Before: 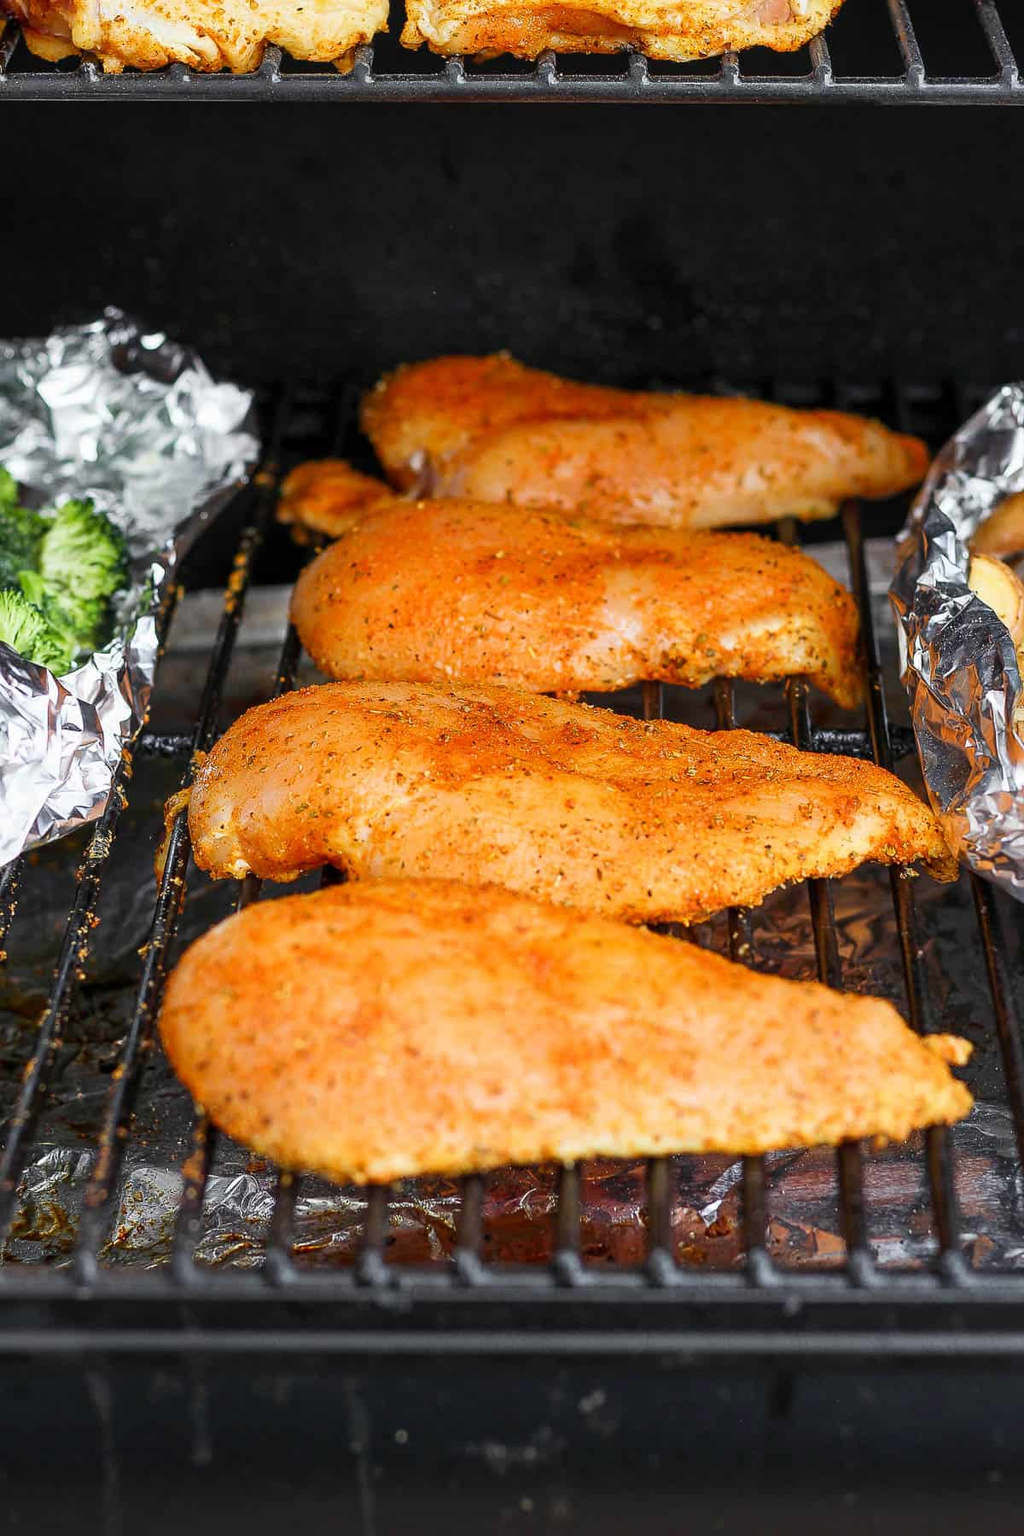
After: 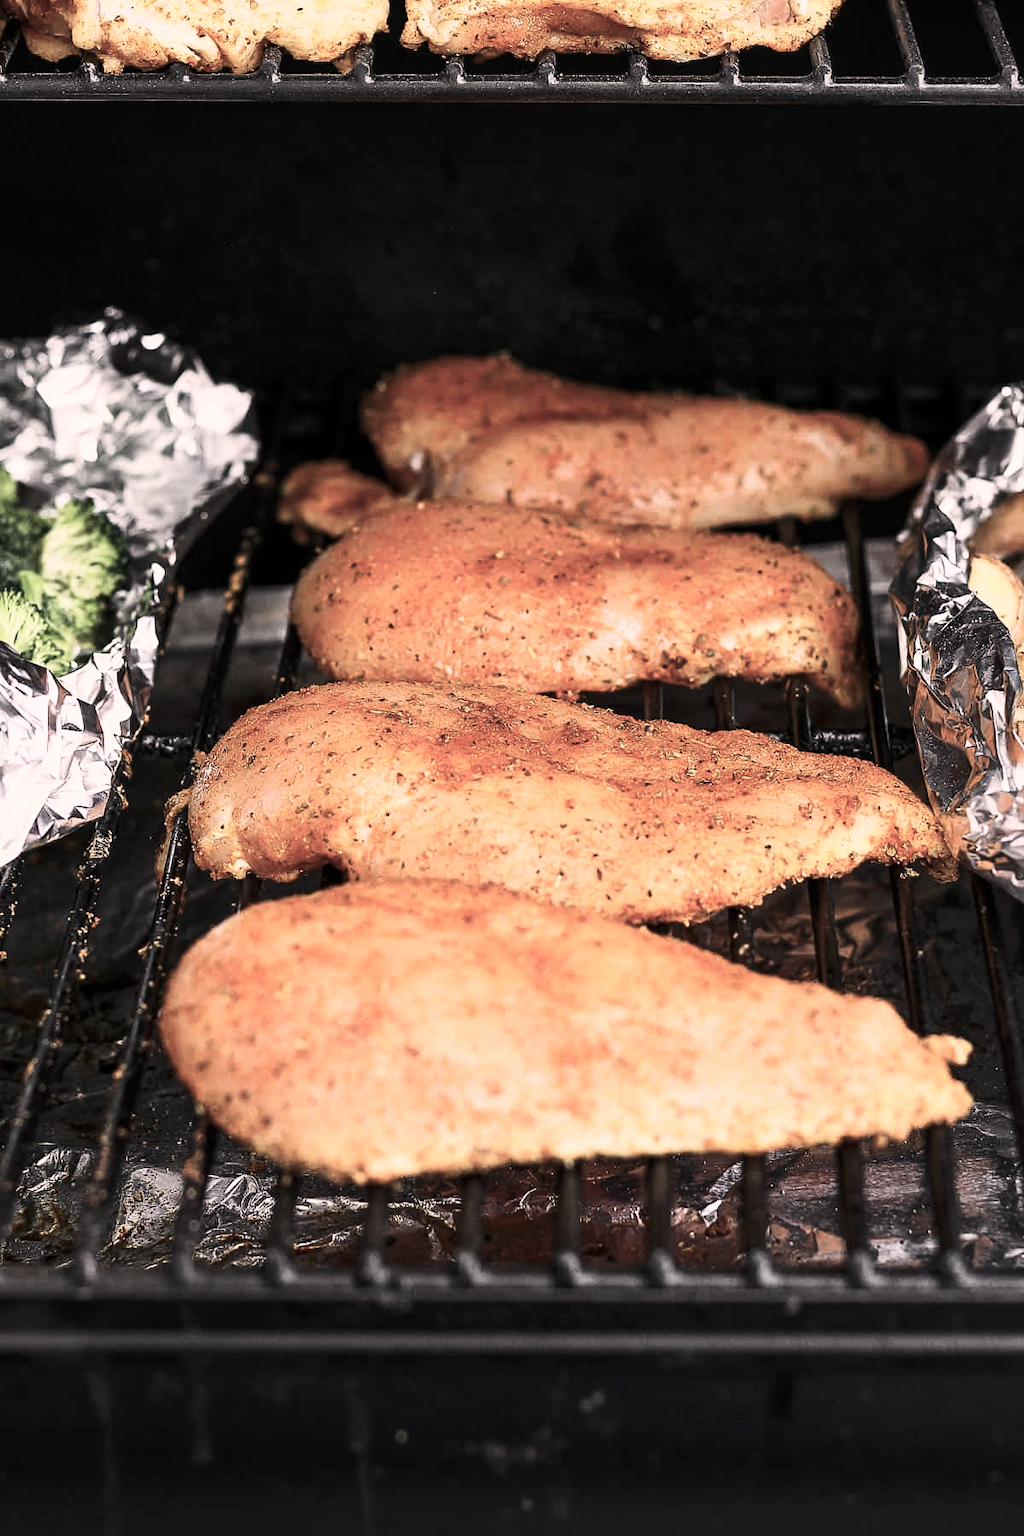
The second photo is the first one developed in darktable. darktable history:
color correction: highlights a* 7.34, highlights b* 4.37
color balance rgb: linear chroma grading › global chroma -16.06%, perceptual saturation grading › global saturation -32.85%, global vibrance -23.56%
tone curve: curves: ch0 [(0, 0) (0.004, 0.001) (0.133, 0.078) (0.325, 0.241) (0.832, 0.917) (1, 1)], color space Lab, linked channels, preserve colors none
